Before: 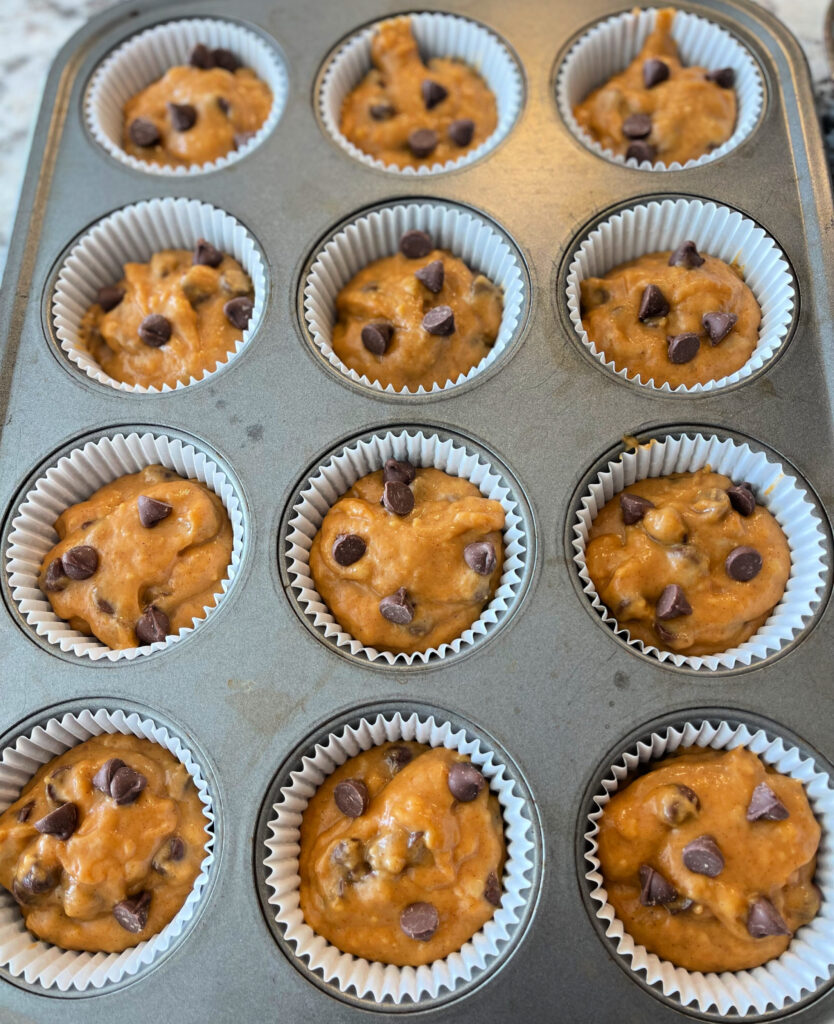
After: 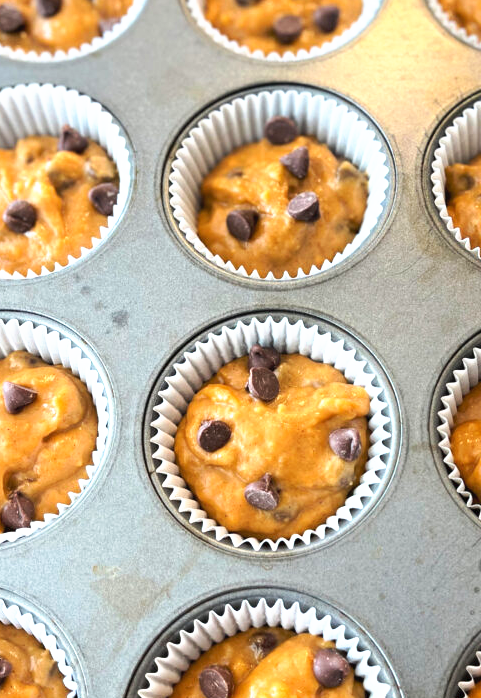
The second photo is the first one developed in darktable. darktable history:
crop: left 16.202%, top 11.208%, right 26.045%, bottom 20.557%
tone curve: curves: ch0 [(0, 0) (0.003, 0.032) (0.011, 0.036) (0.025, 0.049) (0.044, 0.075) (0.069, 0.112) (0.1, 0.151) (0.136, 0.197) (0.177, 0.241) (0.224, 0.295) (0.277, 0.355) (0.335, 0.429) (0.399, 0.512) (0.468, 0.607) (0.543, 0.702) (0.623, 0.796) (0.709, 0.903) (0.801, 0.987) (0.898, 0.997) (1, 1)], preserve colors none
